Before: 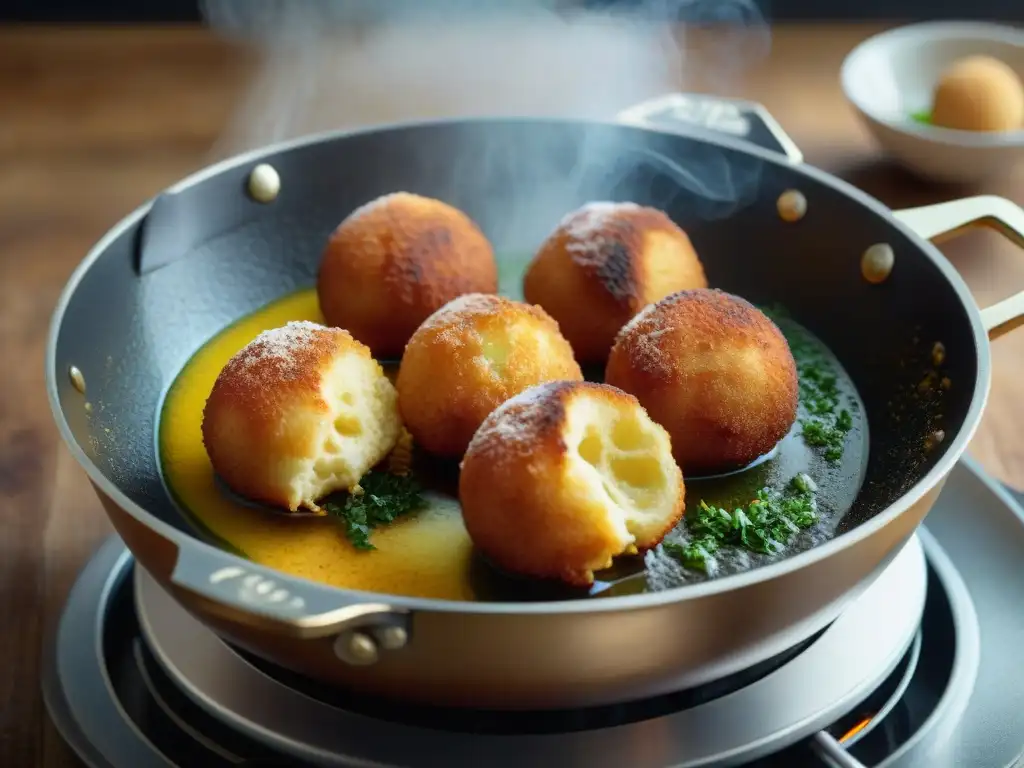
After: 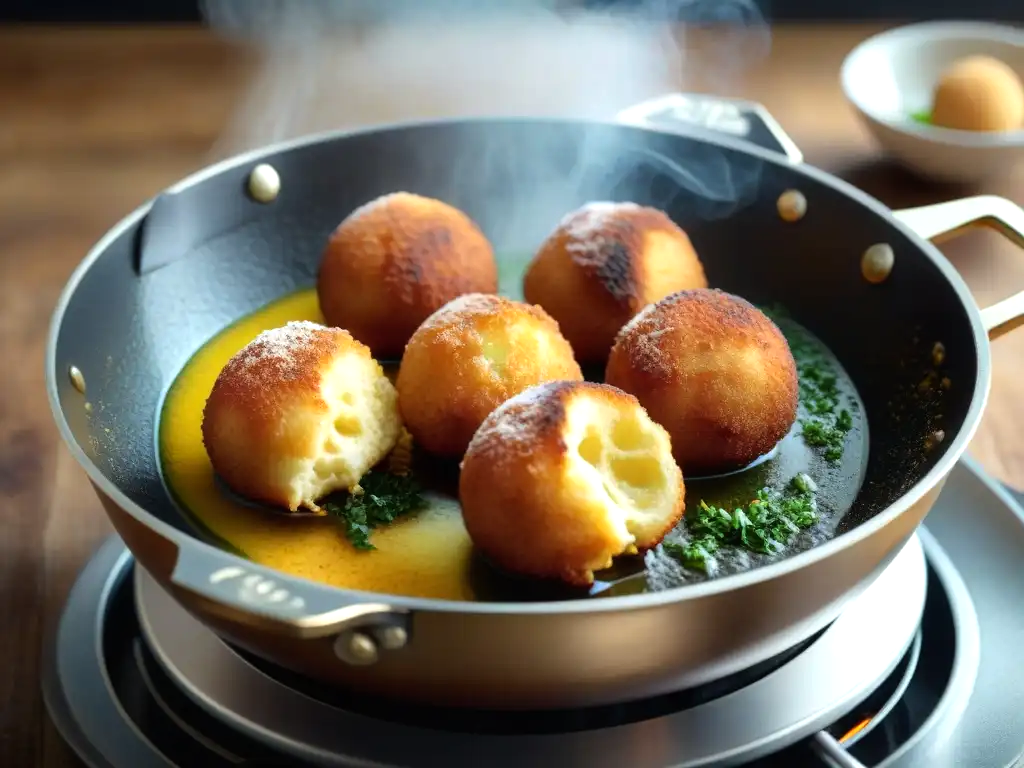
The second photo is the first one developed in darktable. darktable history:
tone equalizer: -8 EV -0.407 EV, -7 EV -0.396 EV, -6 EV -0.315 EV, -5 EV -0.193 EV, -3 EV 0.228 EV, -2 EV 0.333 EV, -1 EV 0.377 EV, +0 EV 0.431 EV, mask exposure compensation -0.496 EV
